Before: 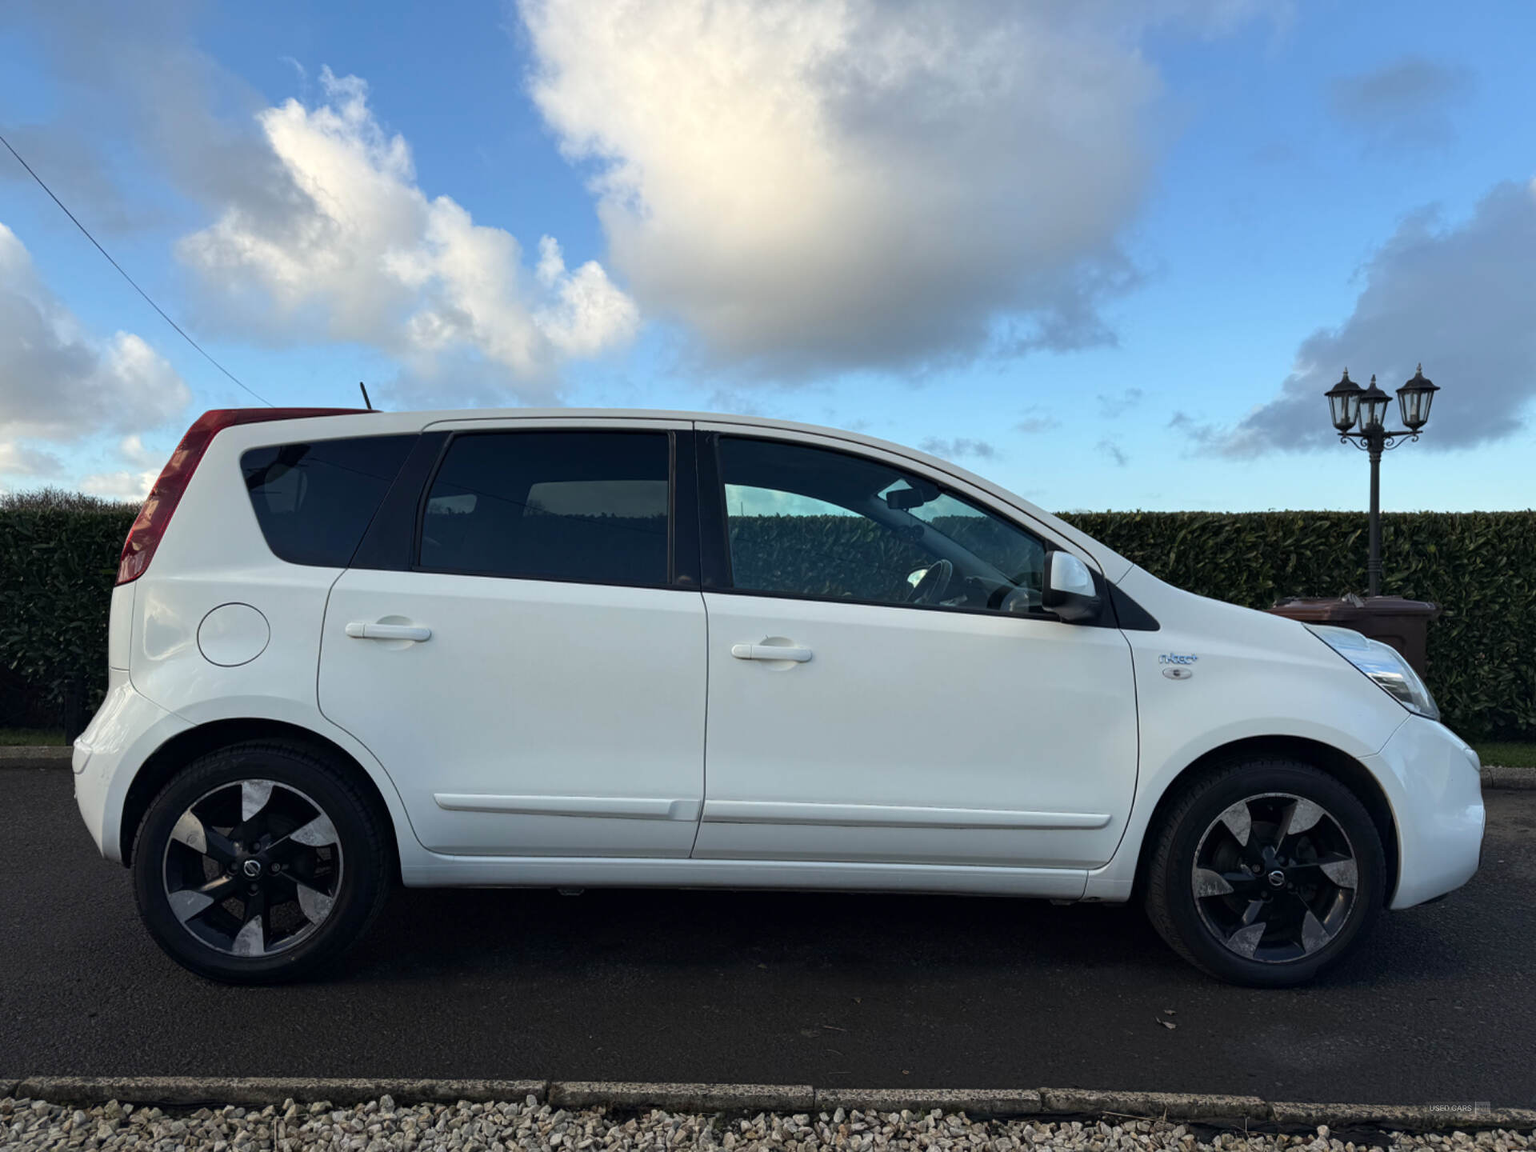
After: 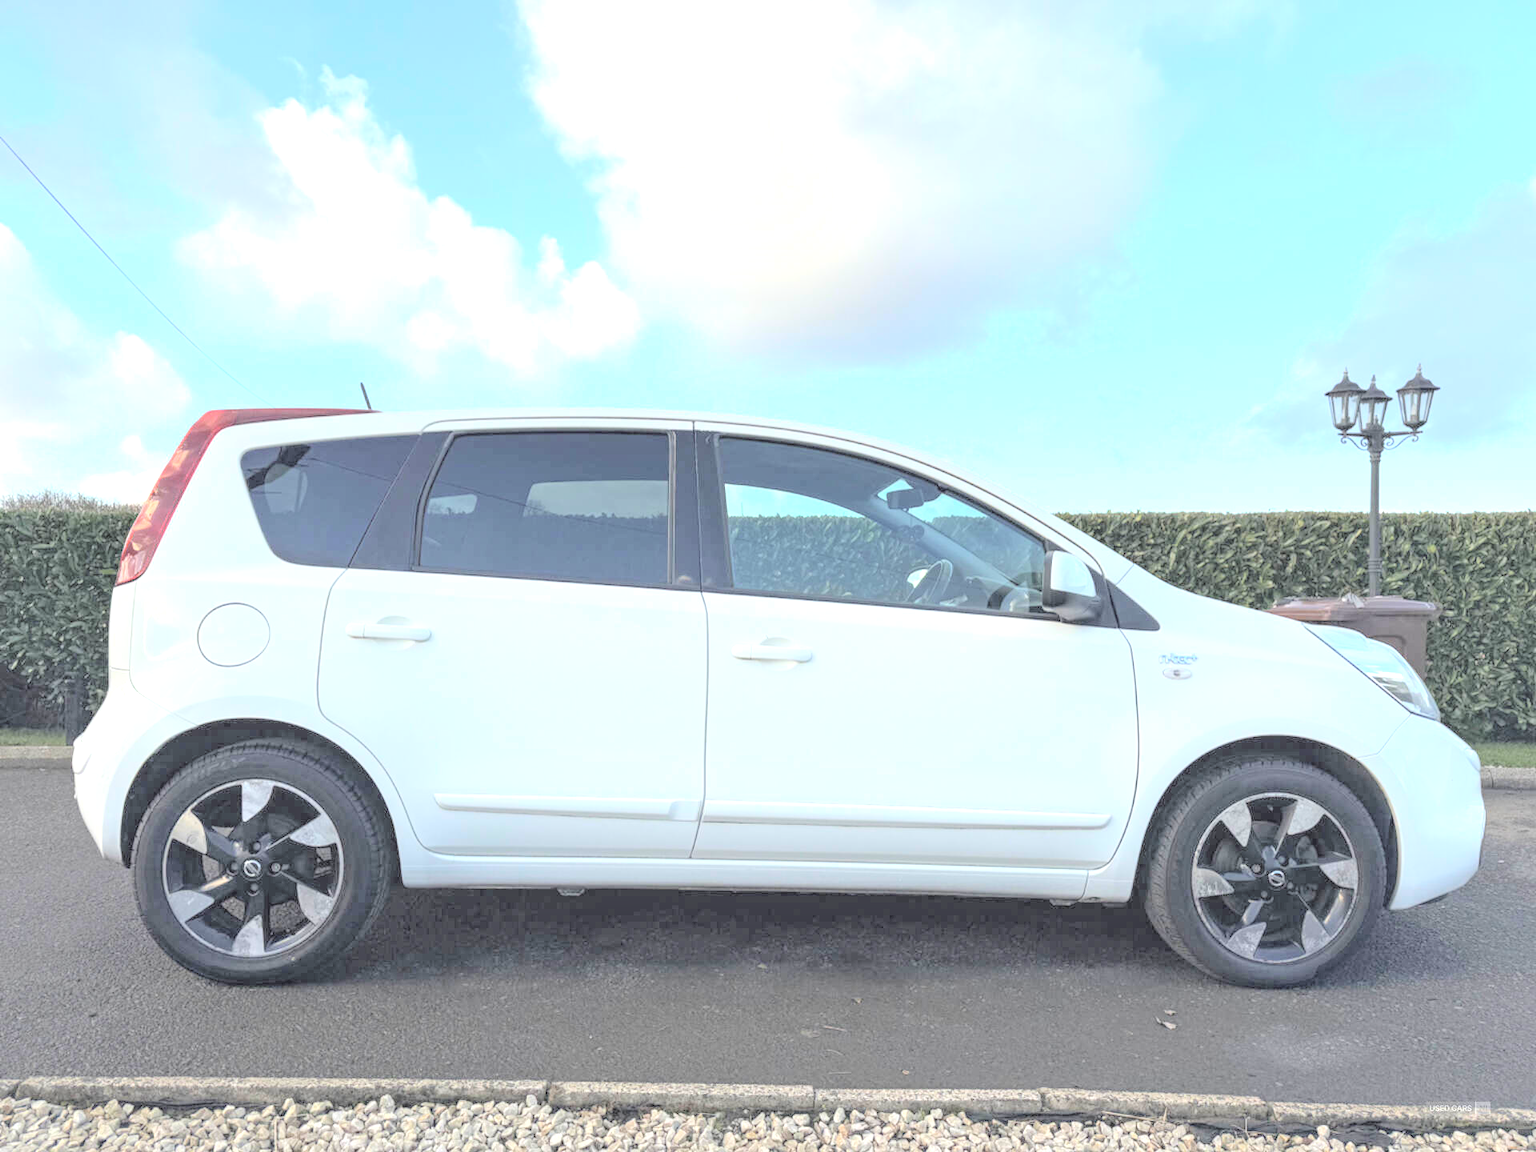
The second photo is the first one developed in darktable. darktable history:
local contrast: on, module defaults
exposure: black level correction 0, exposure 1.103 EV, compensate highlight preservation false
contrast brightness saturation: brightness 0.999
